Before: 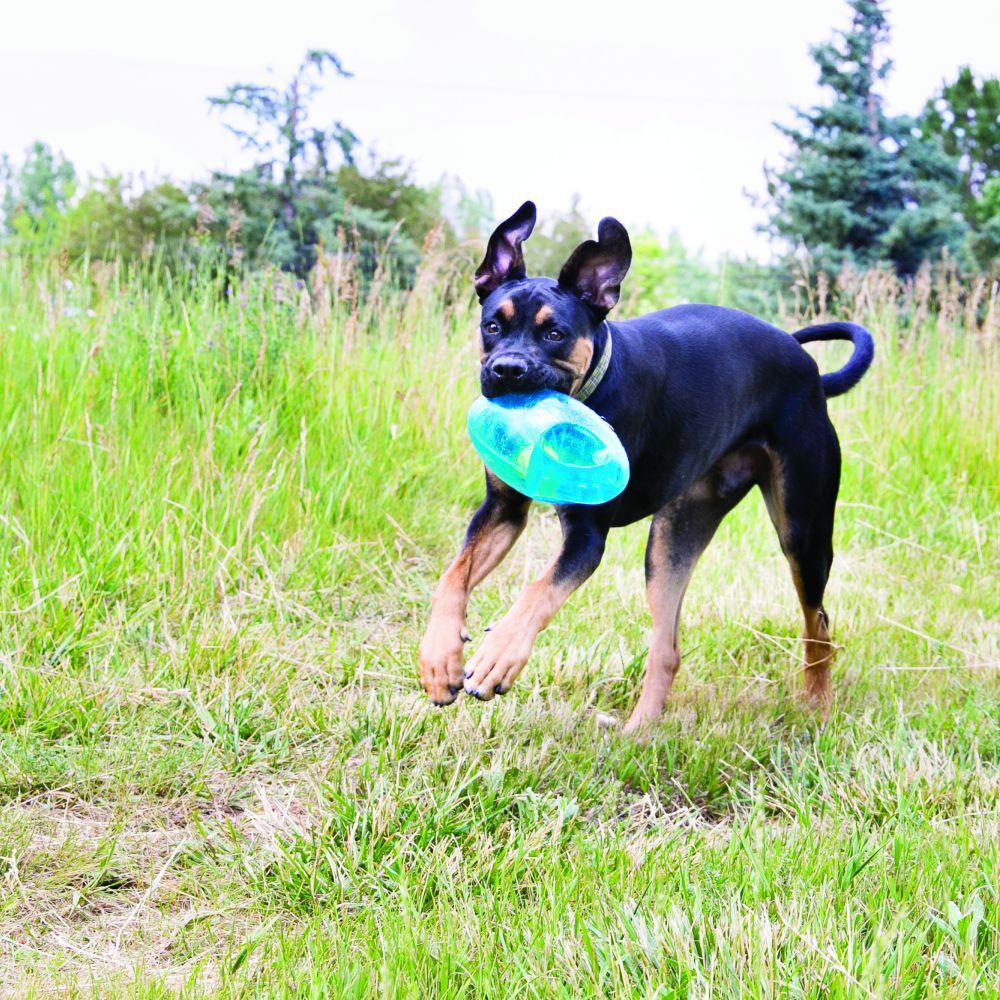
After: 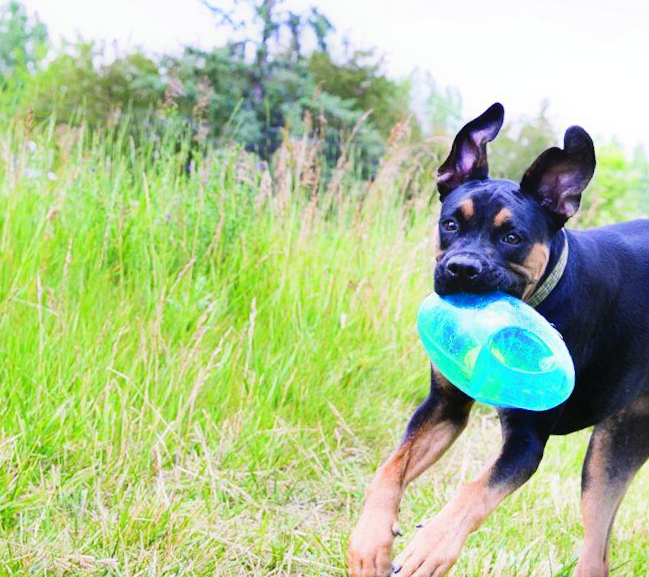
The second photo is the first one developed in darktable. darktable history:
contrast equalizer: y [[0.5, 0.496, 0.435, 0.435, 0.496, 0.5], [0.5 ×6], [0.5 ×6], [0 ×6], [0 ×6]]
crop and rotate: angle -4.99°, left 2.122%, top 6.945%, right 27.566%, bottom 30.519%
